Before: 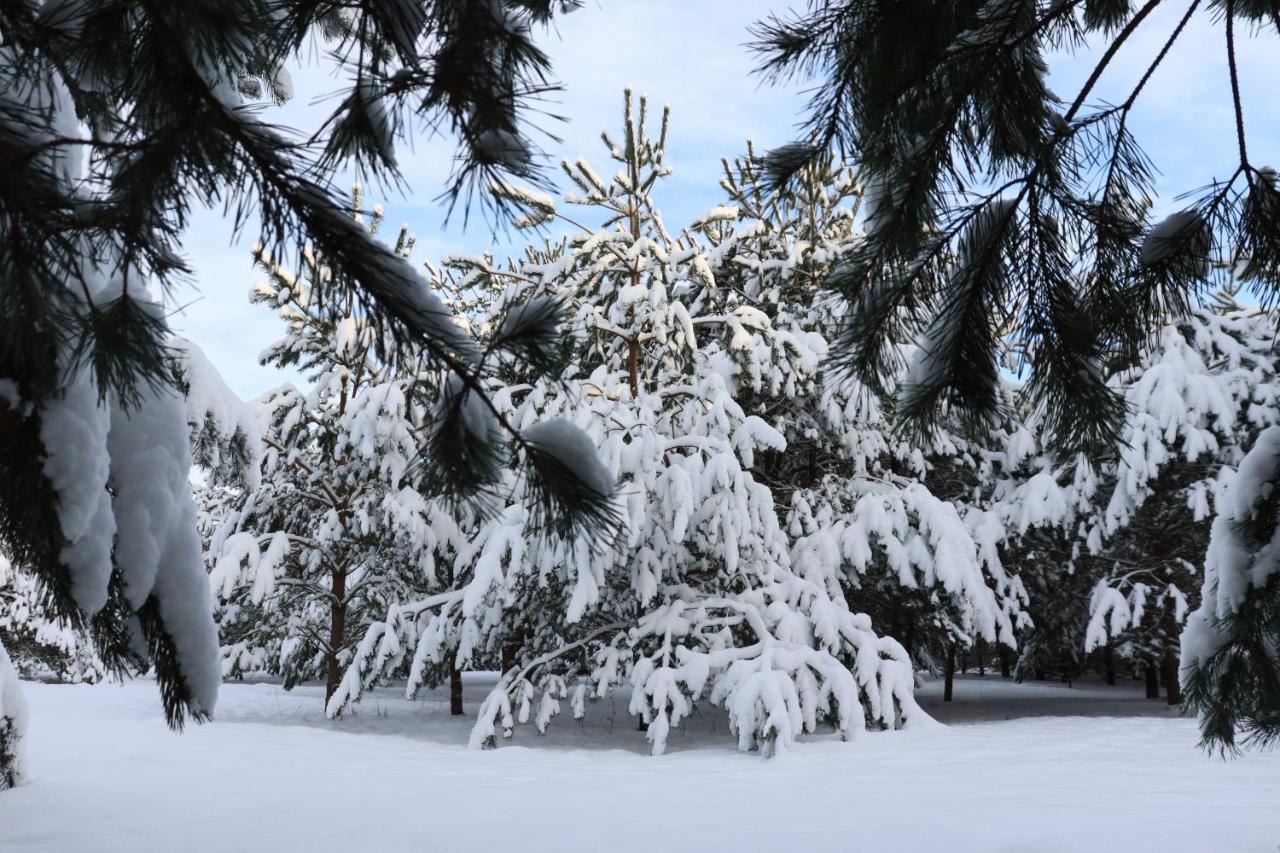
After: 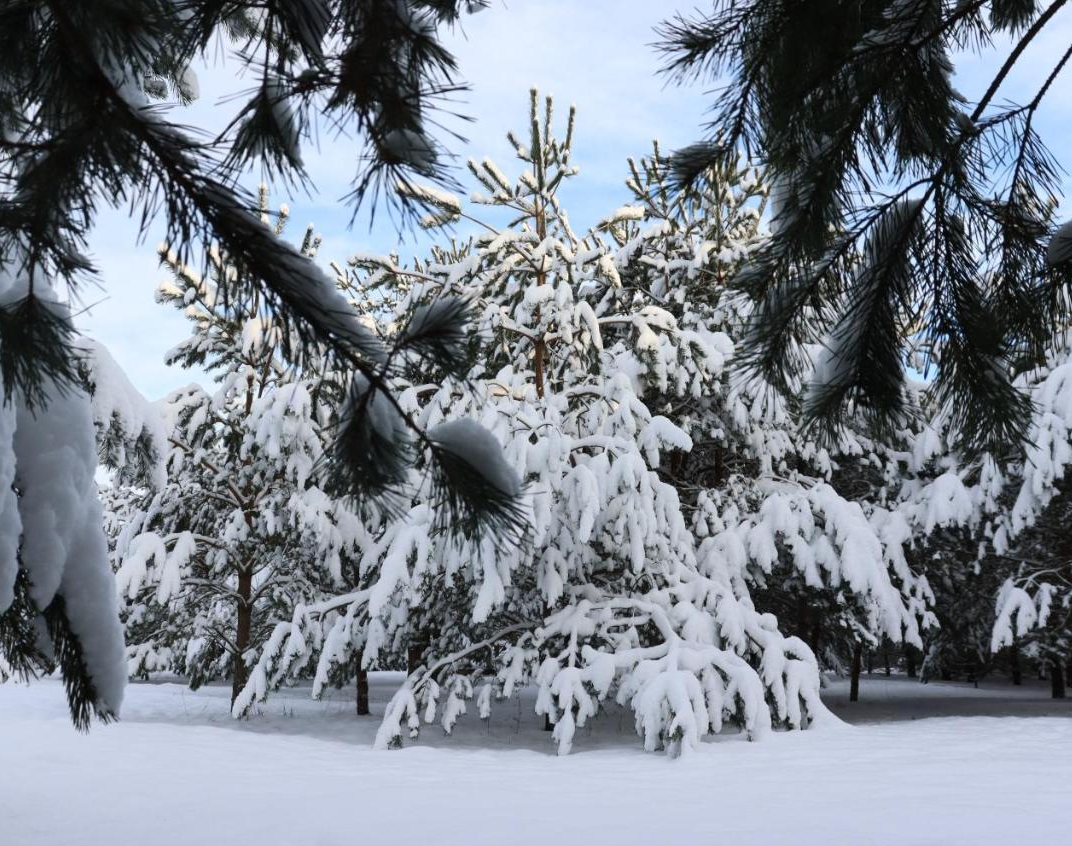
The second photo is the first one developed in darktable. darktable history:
crop: left 7.398%, right 7.836%
